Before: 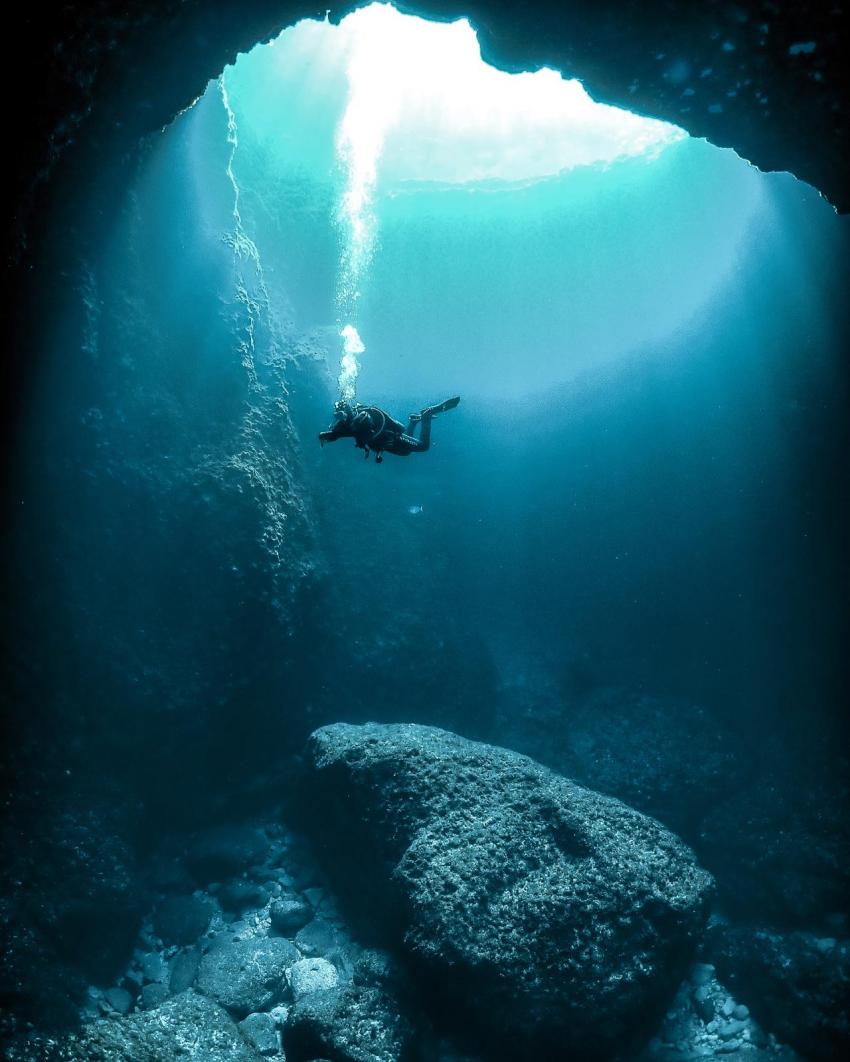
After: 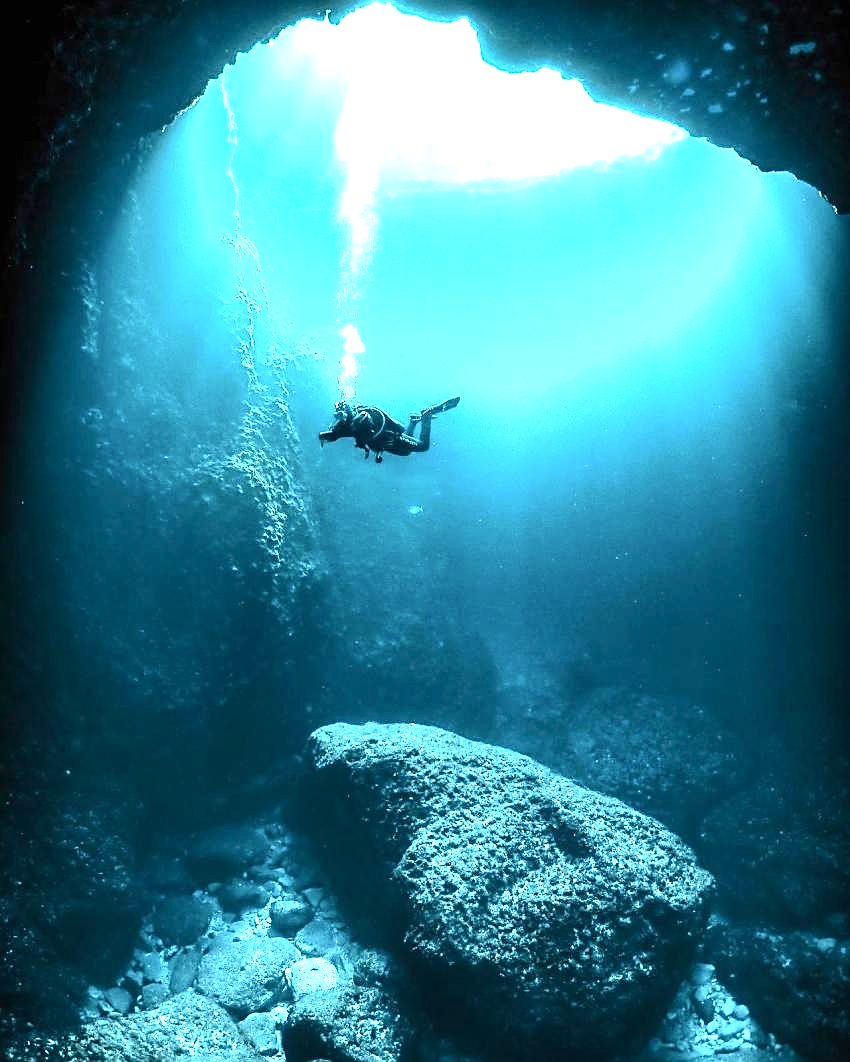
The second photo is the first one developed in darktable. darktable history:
contrast brightness saturation: contrast 0.235, brightness 0.085
sharpen: on, module defaults
exposure: black level correction 0, exposure 1.392 EV, compensate highlight preservation false
